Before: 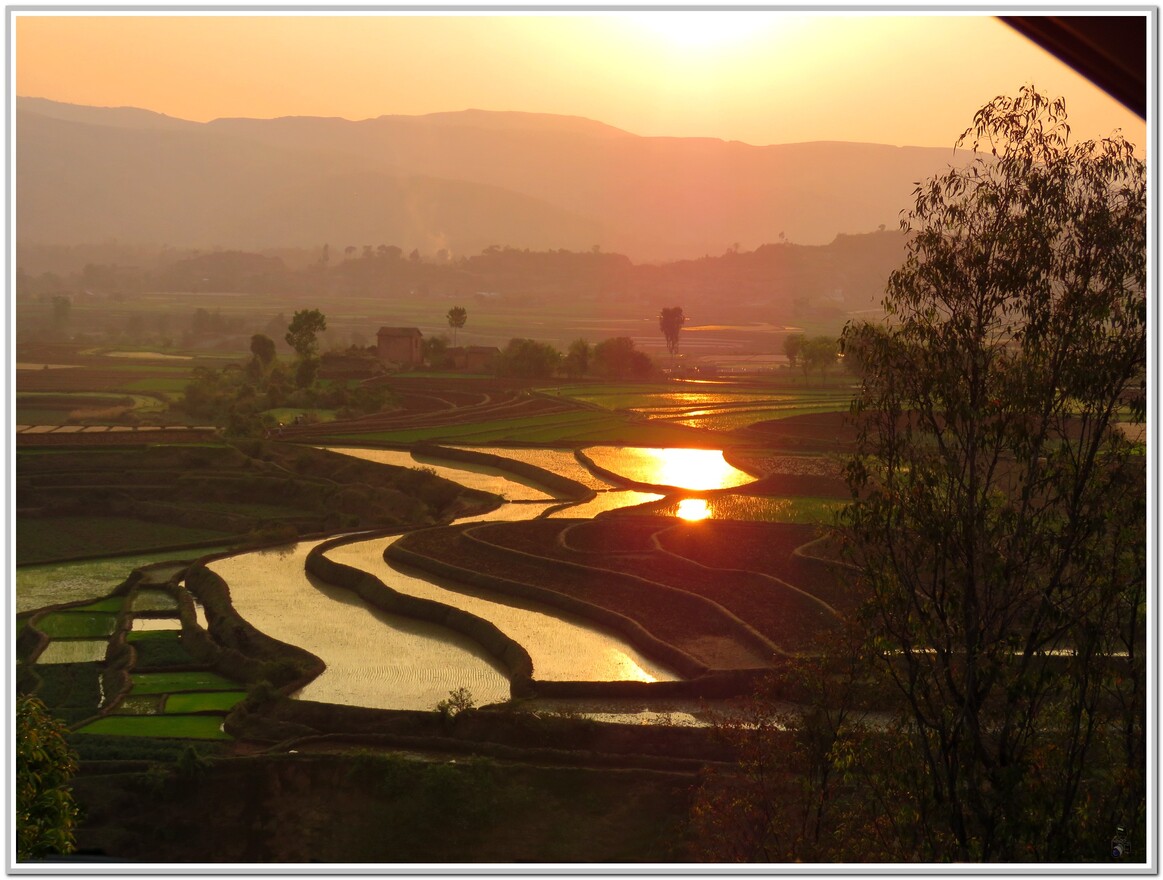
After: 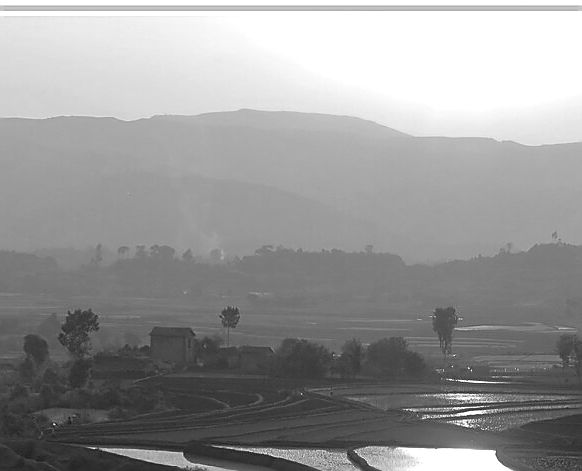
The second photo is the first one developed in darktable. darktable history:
color balance: mode lift, gamma, gain (sRGB), lift [0.997, 0.979, 1.021, 1.011], gamma [1, 1.084, 0.916, 0.998], gain [1, 0.87, 1.13, 1.101], contrast 4.55%, contrast fulcrum 38.24%, output saturation 104.09%
shadows and highlights: shadows 25, highlights -25
crop: left 19.556%, right 30.401%, bottom 46.458%
monochrome: a -35.87, b 49.73, size 1.7
sharpen: radius 1.4, amount 1.25, threshold 0.7
